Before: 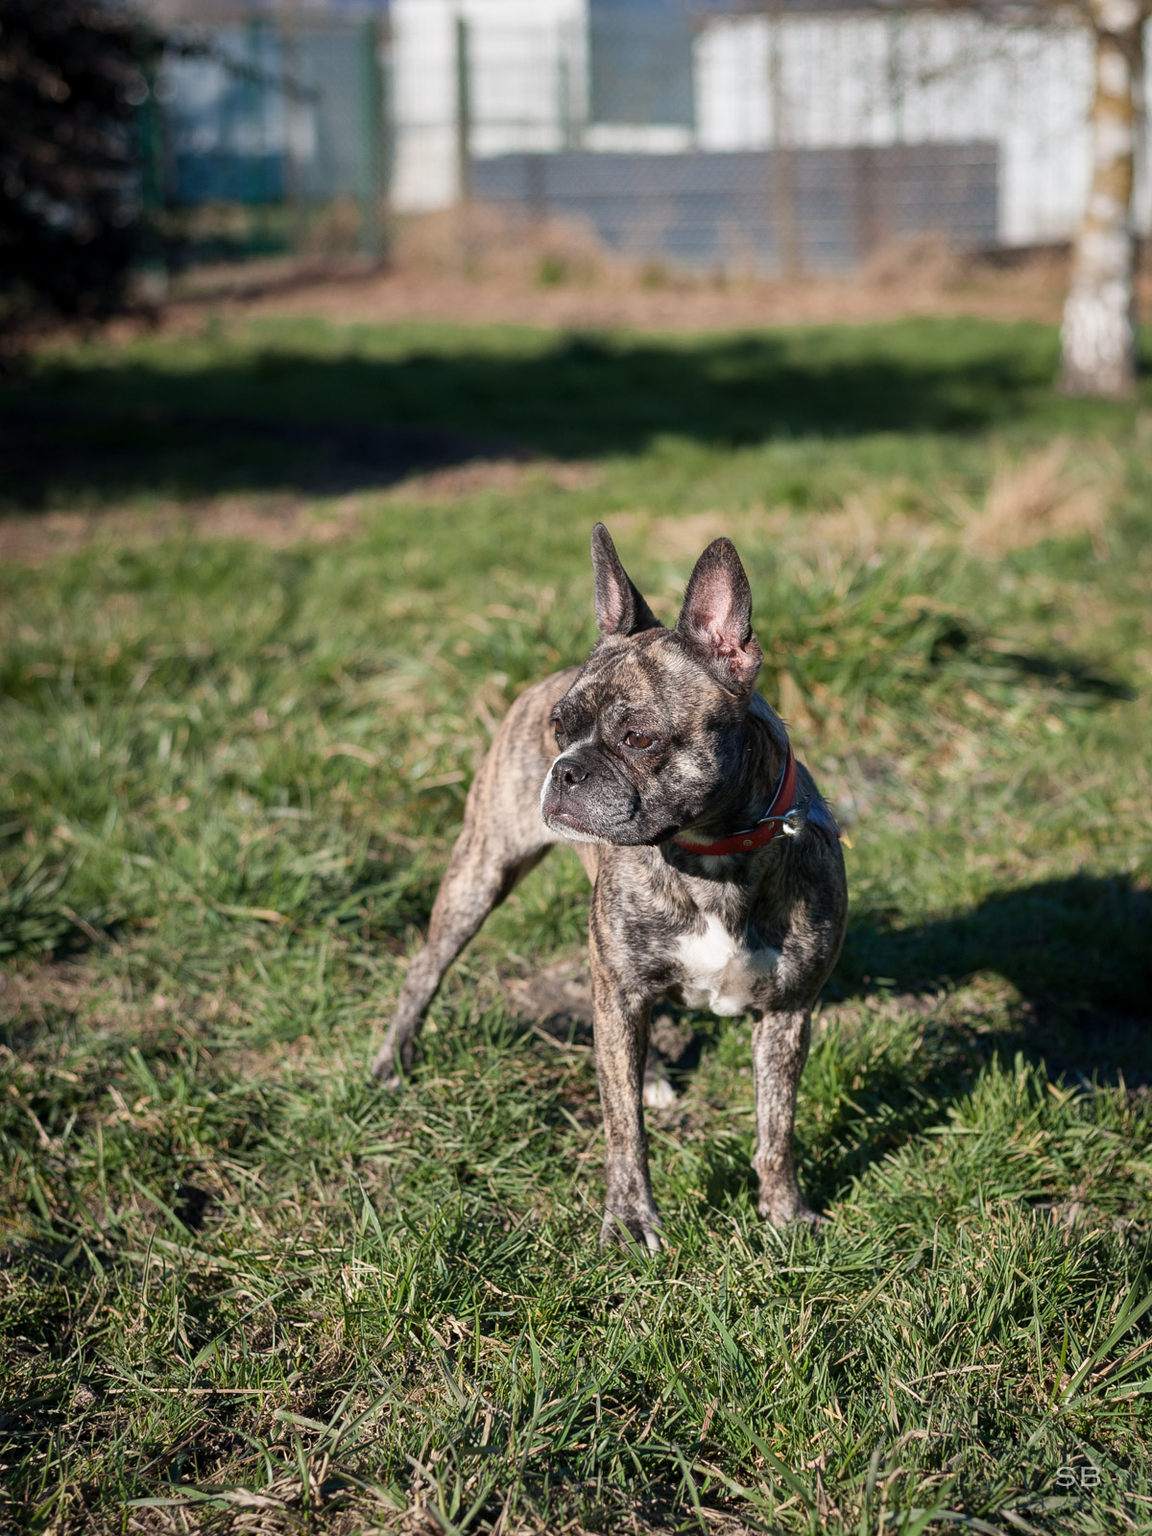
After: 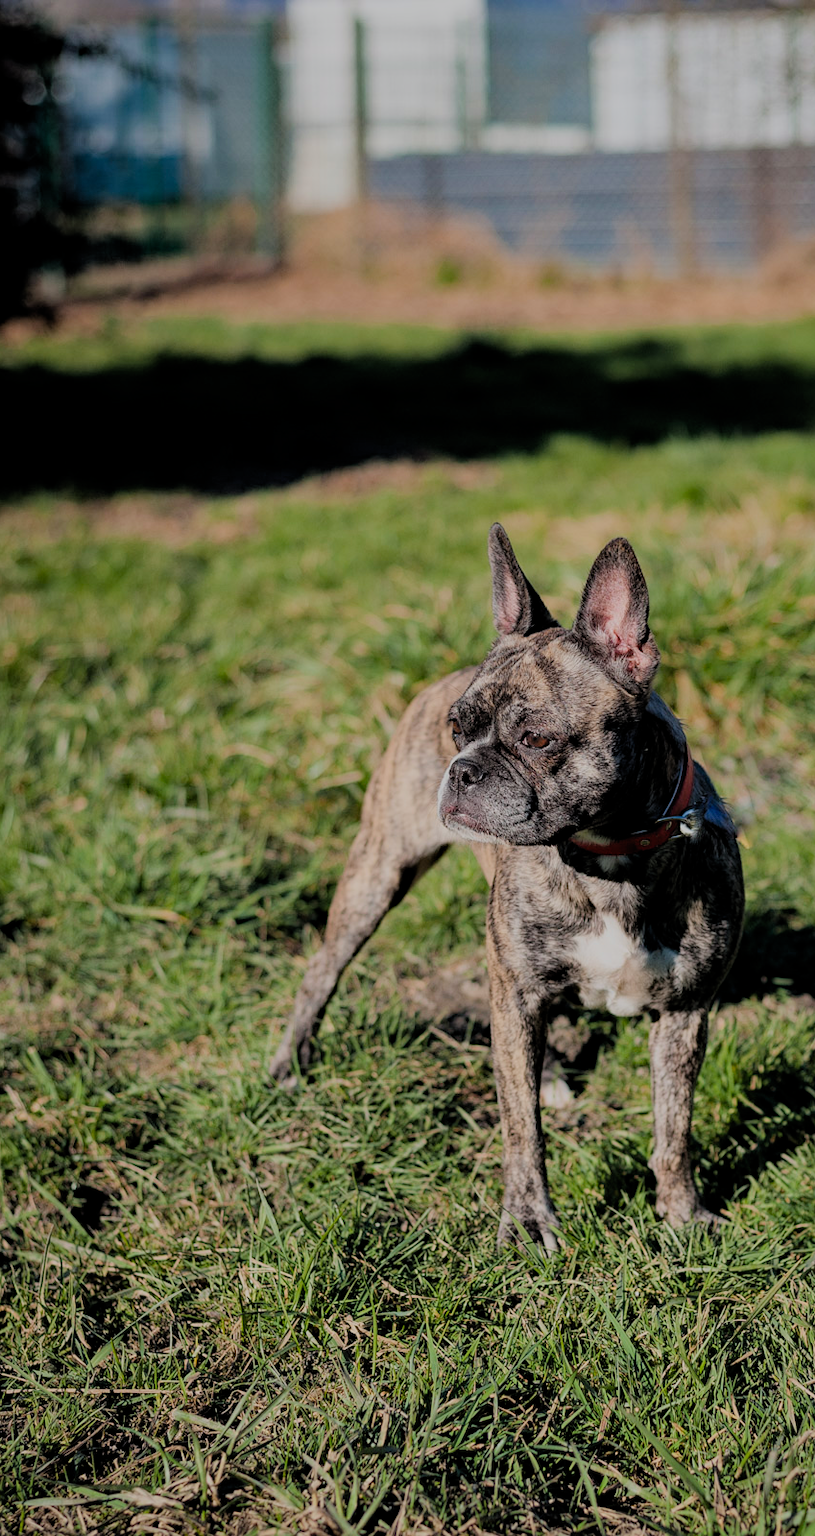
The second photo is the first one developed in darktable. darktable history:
filmic rgb: middle gray luminance 17.85%, black relative exposure -7.5 EV, white relative exposure 8.45 EV, target black luminance 0%, hardness 2.23, latitude 18.77%, contrast 0.876, highlights saturation mix 4.4%, shadows ↔ highlights balance 10.64%, color science v4 (2020)
crop and rotate: left 8.999%, right 20.251%
haze removal: compatibility mode true, adaptive false
